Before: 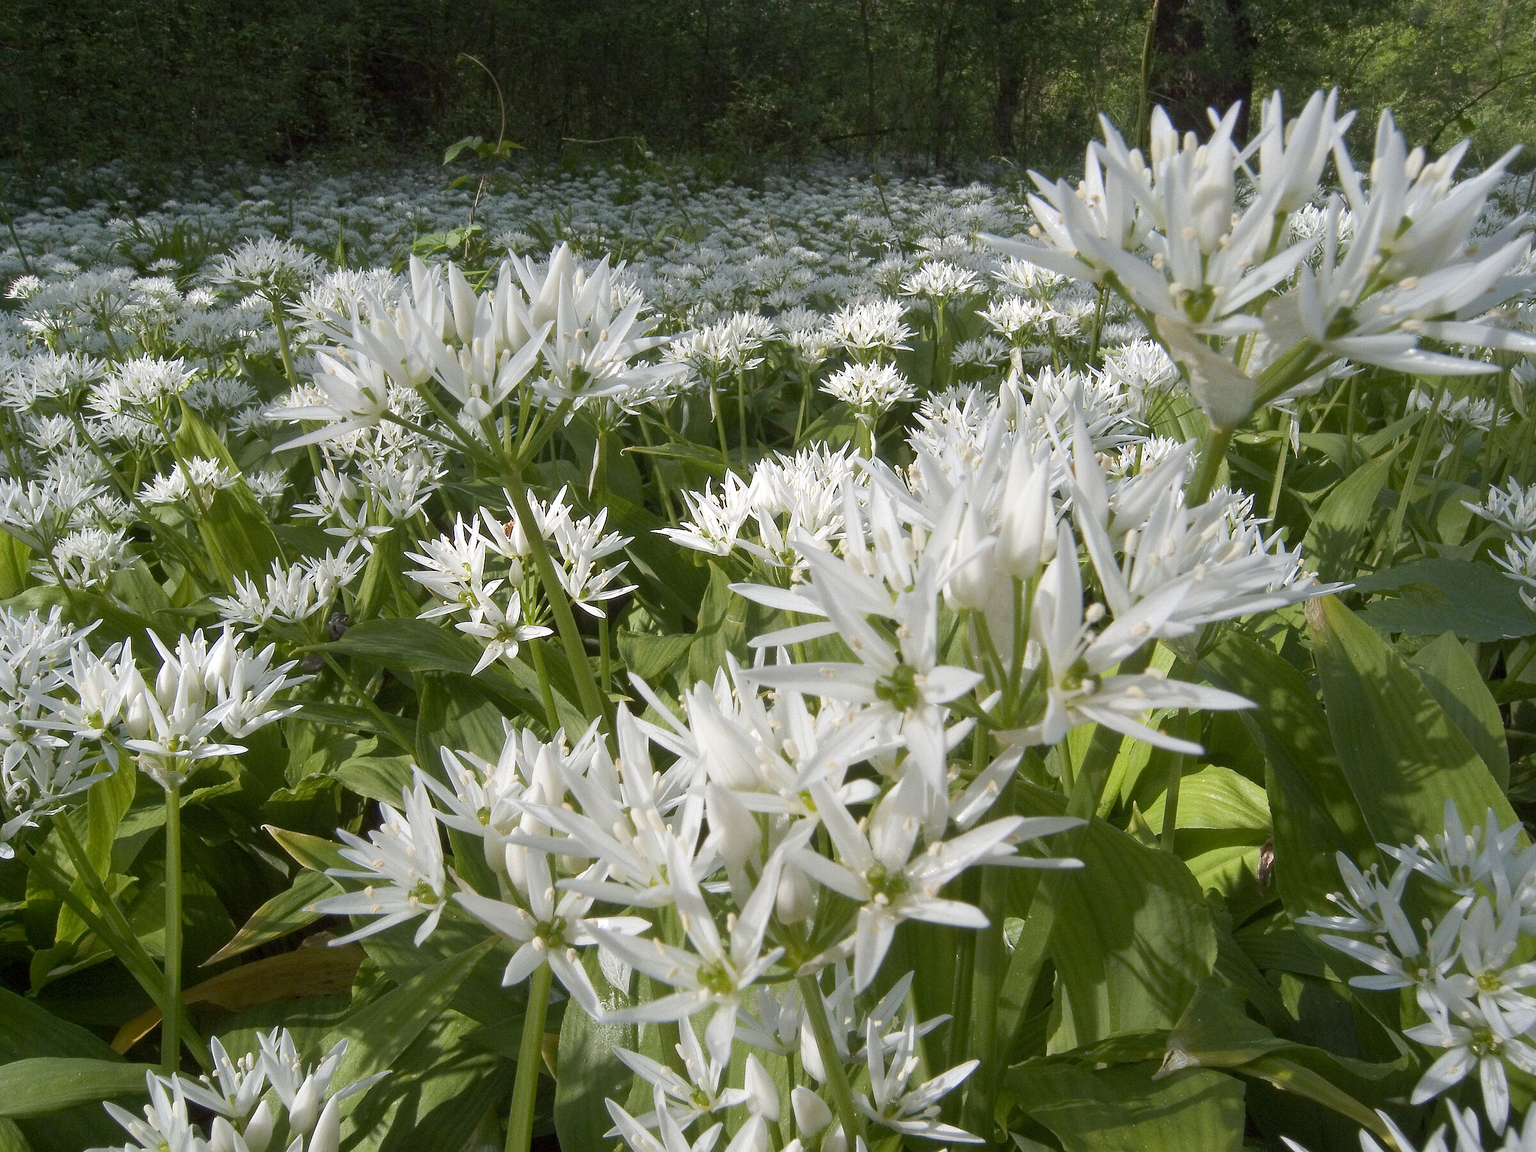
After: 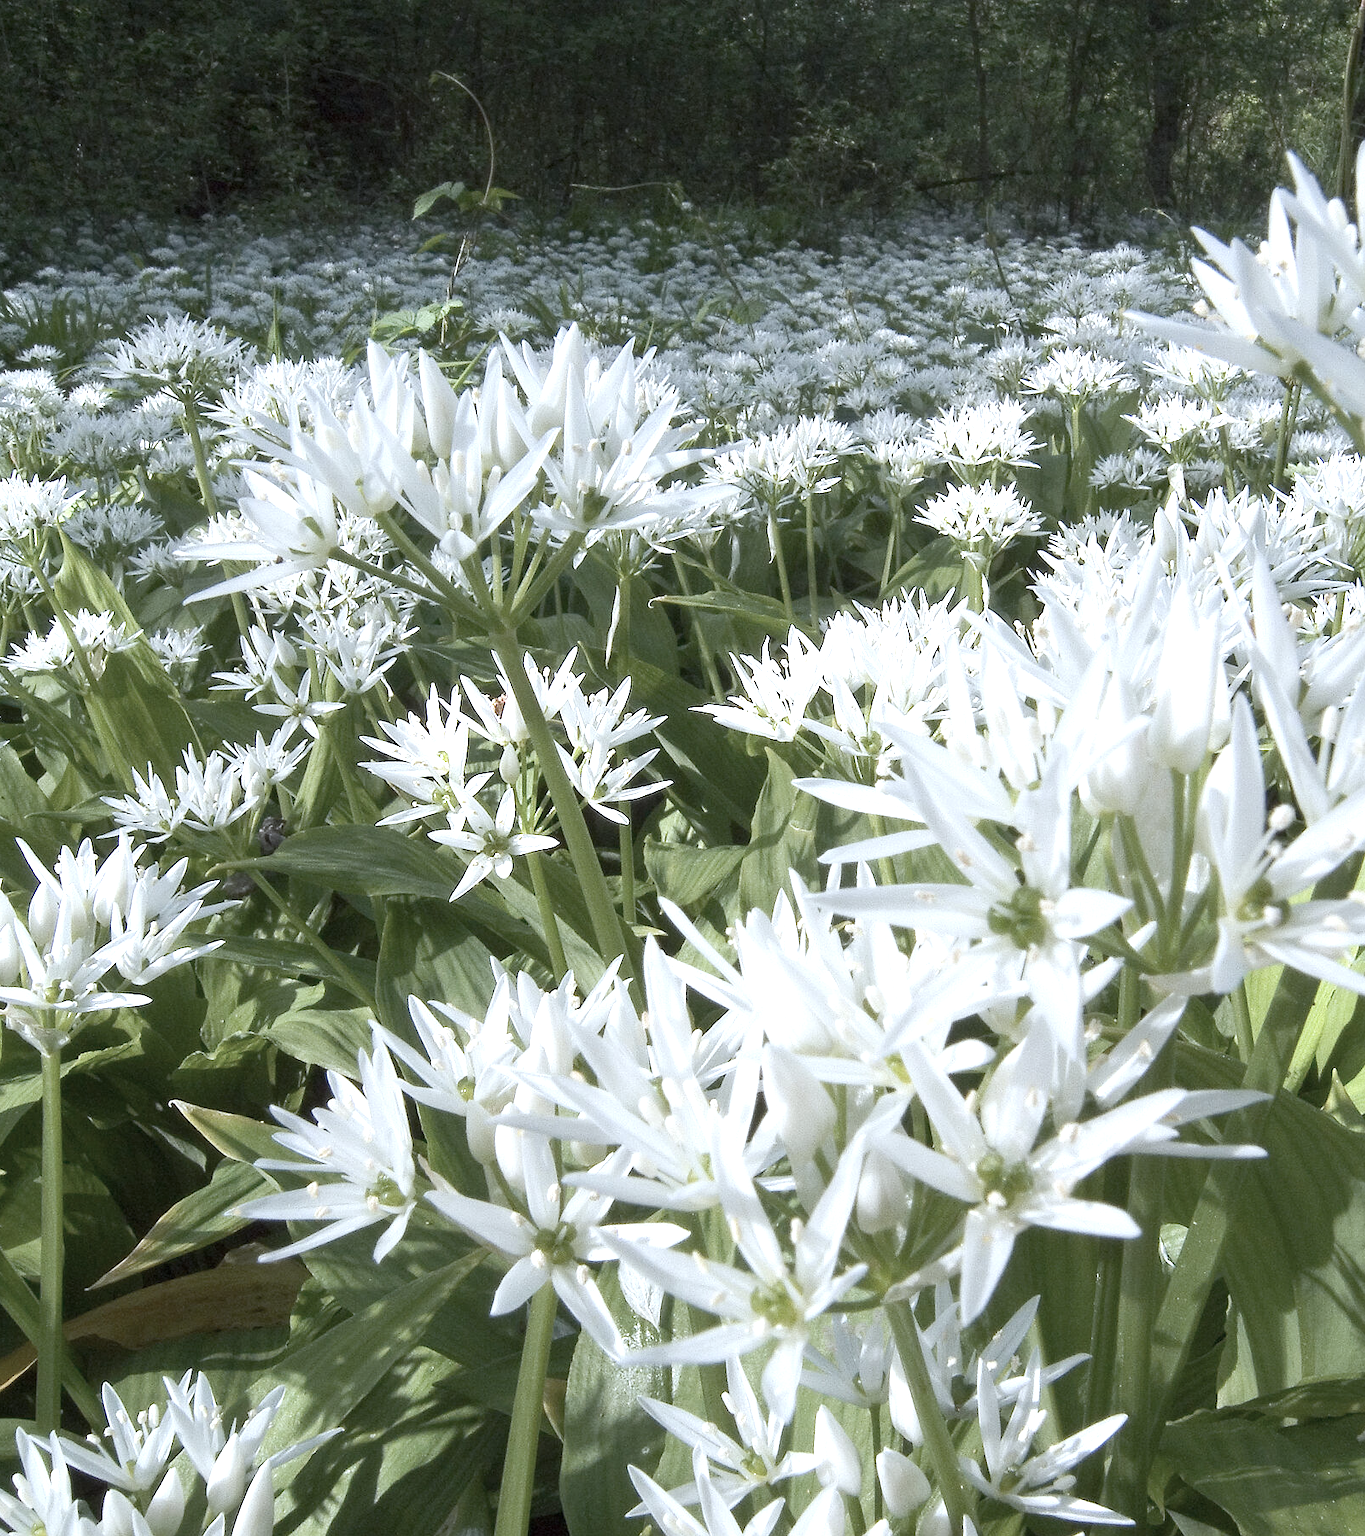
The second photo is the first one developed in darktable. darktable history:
crop and rotate: left 8.786%, right 24.548%
exposure: black level correction 0, exposure 0.7 EV, compensate exposure bias true, compensate highlight preservation false
contrast brightness saturation: contrast 0.1, saturation -0.36
color calibration: x 0.37, y 0.382, temperature 4313.32 K
white balance: red 1, blue 1
